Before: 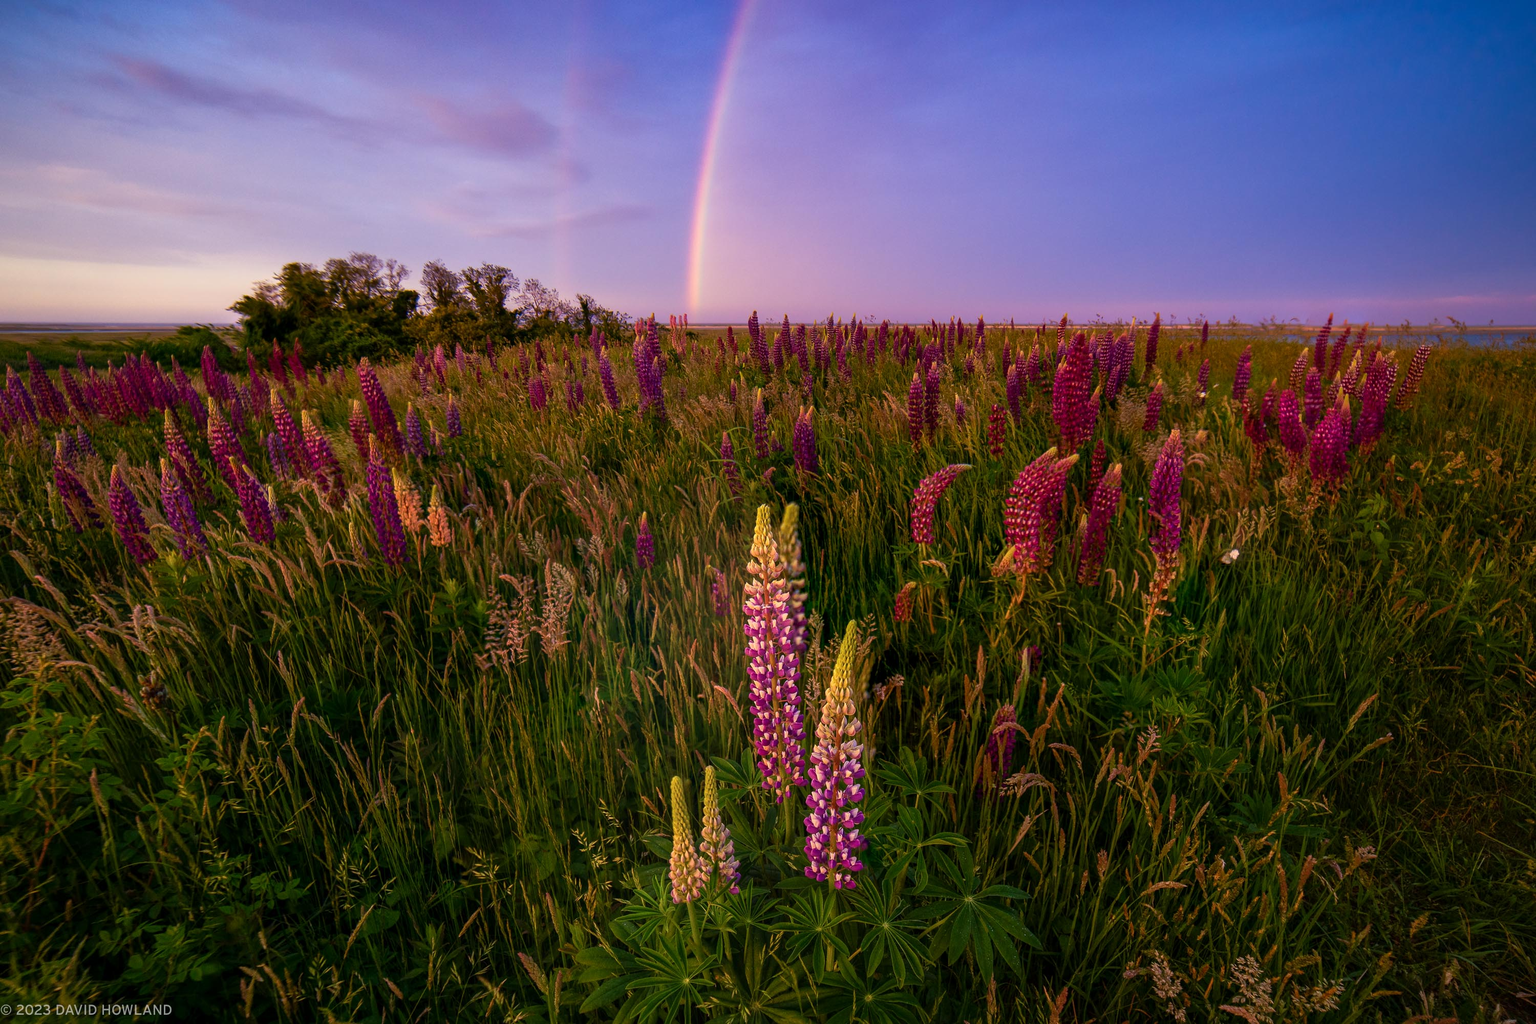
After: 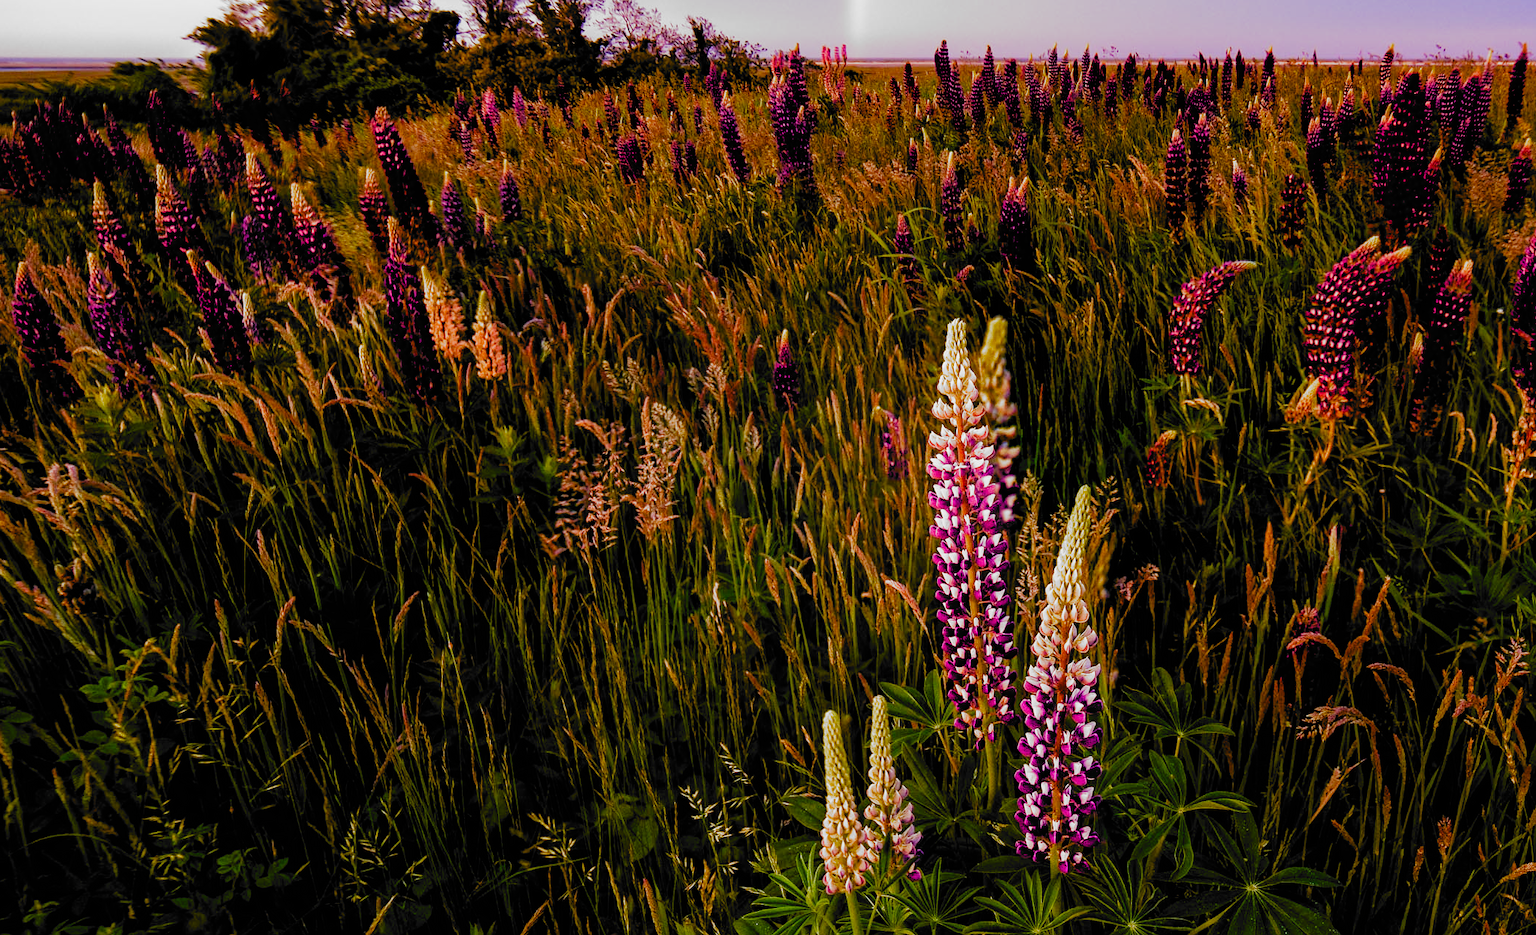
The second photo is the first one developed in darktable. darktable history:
exposure: exposure 0.603 EV, compensate exposure bias true, compensate highlight preservation false
crop: left 6.532%, top 27.679%, right 24.055%, bottom 8.891%
filmic rgb: black relative exposure -5.04 EV, white relative exposure 3.21 EV, hardness 3.42, contrast 1.203, highlights saturation mix -28.9%, add noise in highlights 0.002, preserve chrominance no, color science v3 (2019), use custom middle-gray values true, contrast in highlights soft
color balance rgb: shadows lift › chroma 6.329%, shadows lift › hue 303.42°, perceptual saturation grading › global saturation 20%, perceptual saturation grading › highlights -25.514%, perceptual saturation grading › shadows 25.479%
